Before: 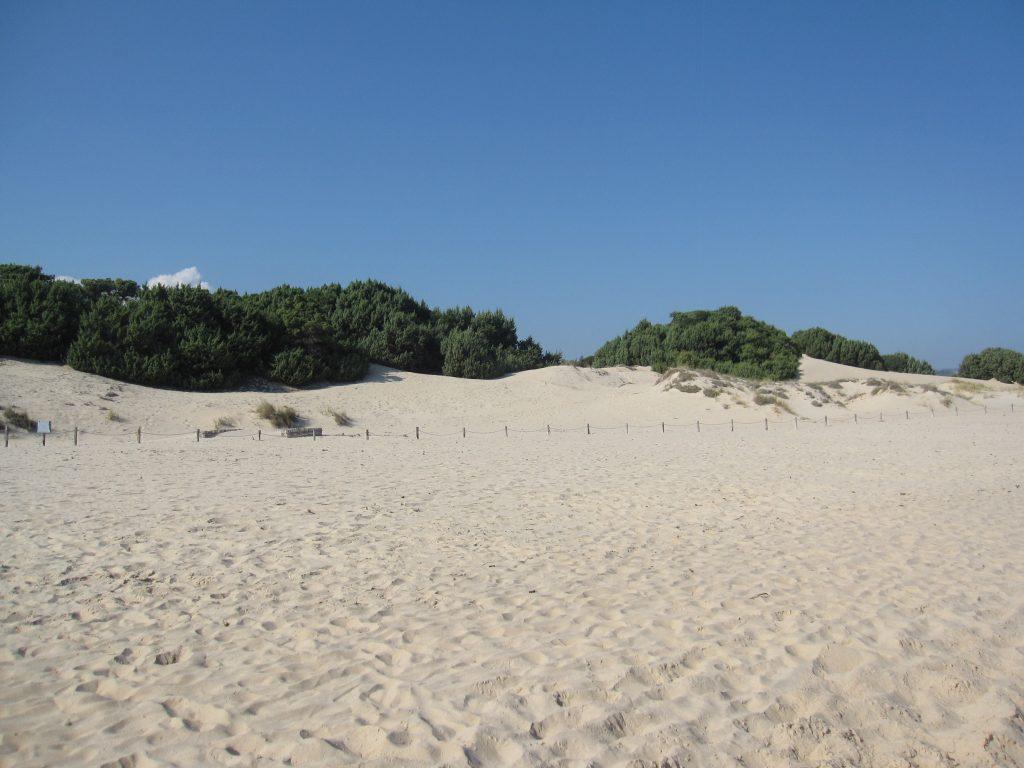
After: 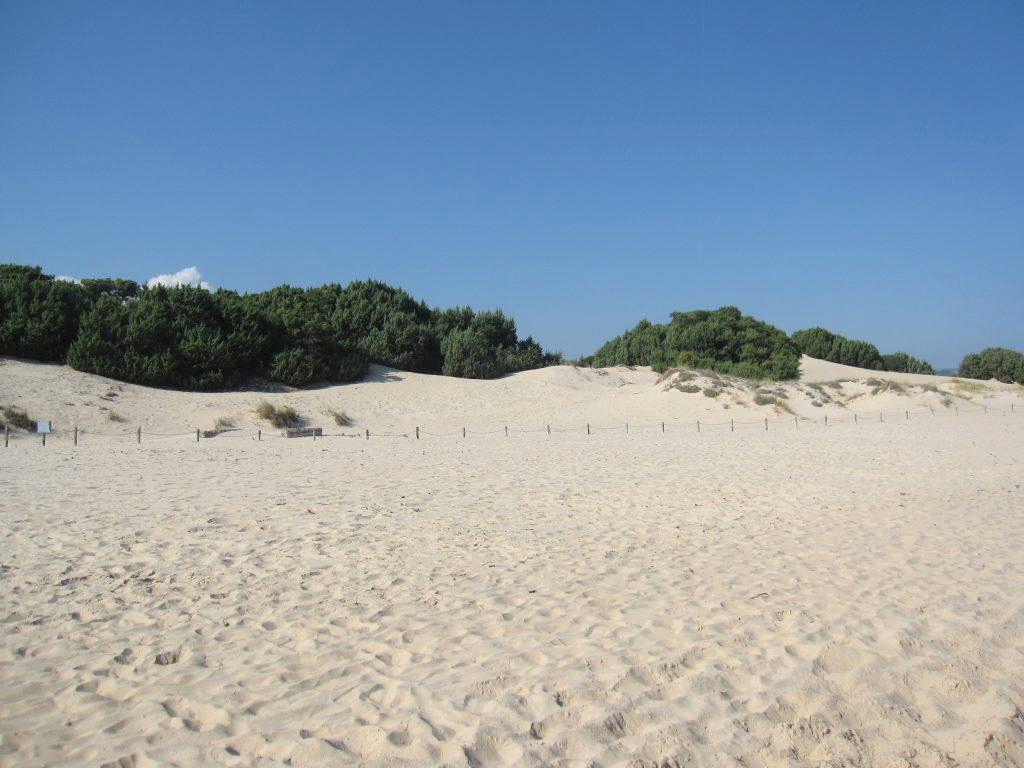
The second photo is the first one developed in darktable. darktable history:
exposure: exposure 0.197 EV, compensate highlight preservation false
